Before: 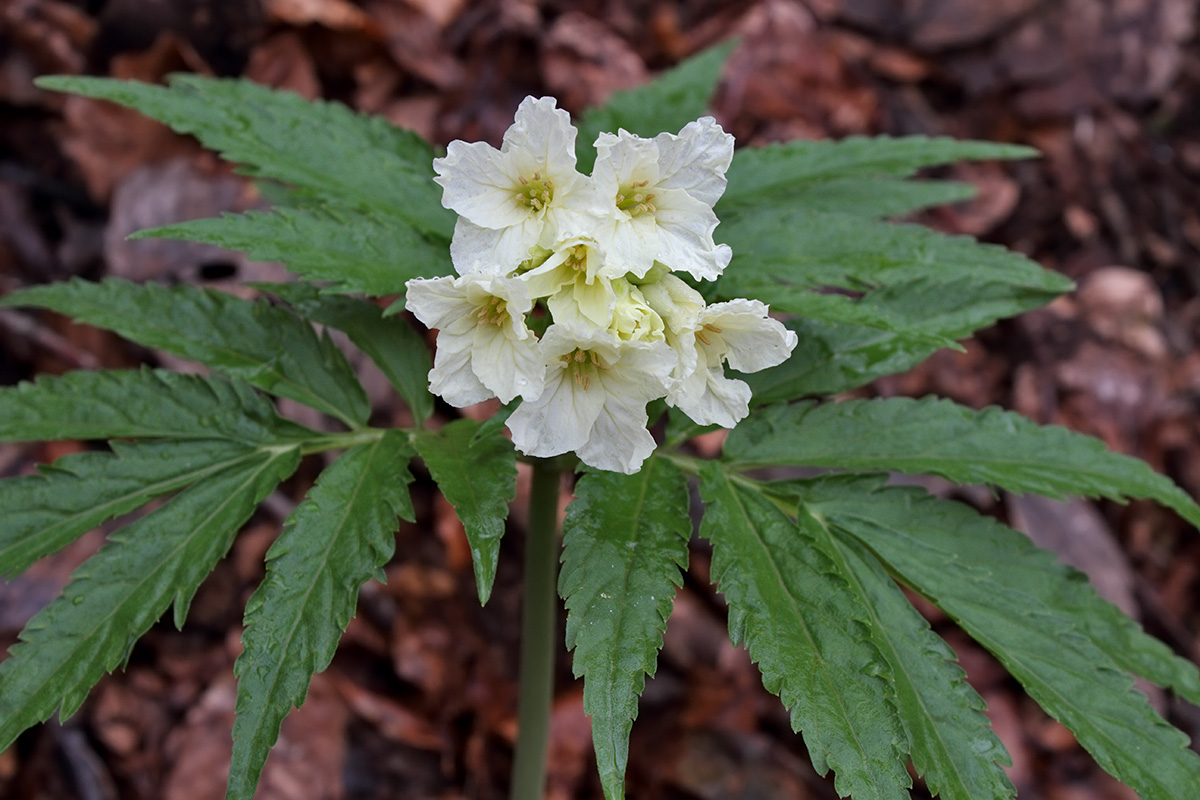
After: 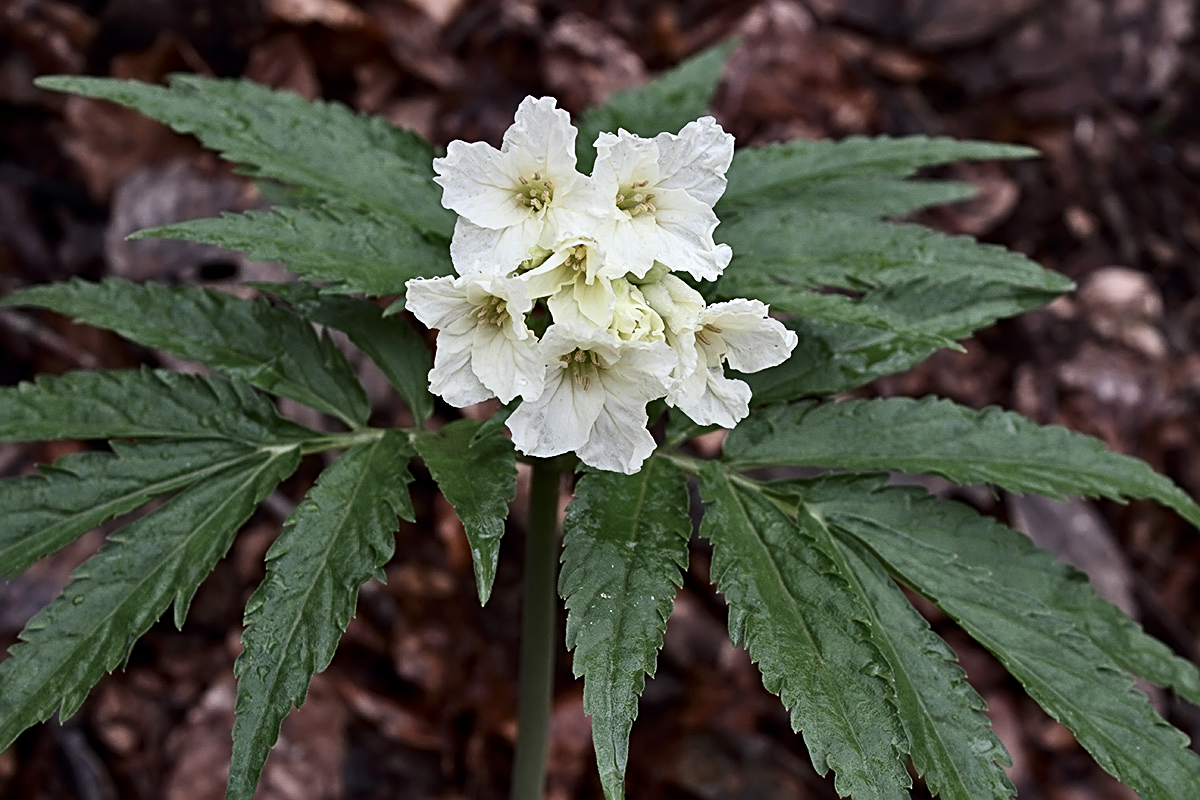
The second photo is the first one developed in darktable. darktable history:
contrast brightness saturation: contrast 0.25, saturation -0.31
sharpen: radius 2.531, amount 0.628
